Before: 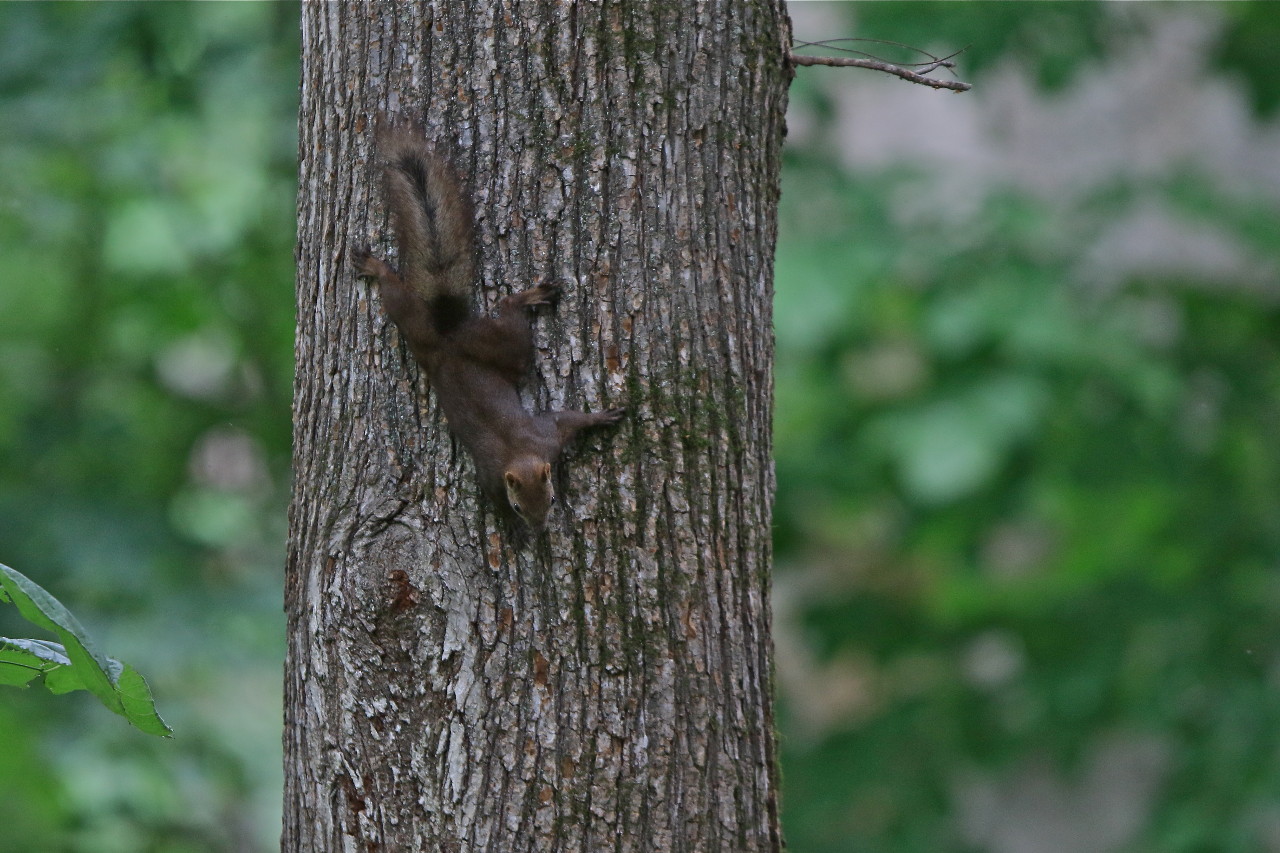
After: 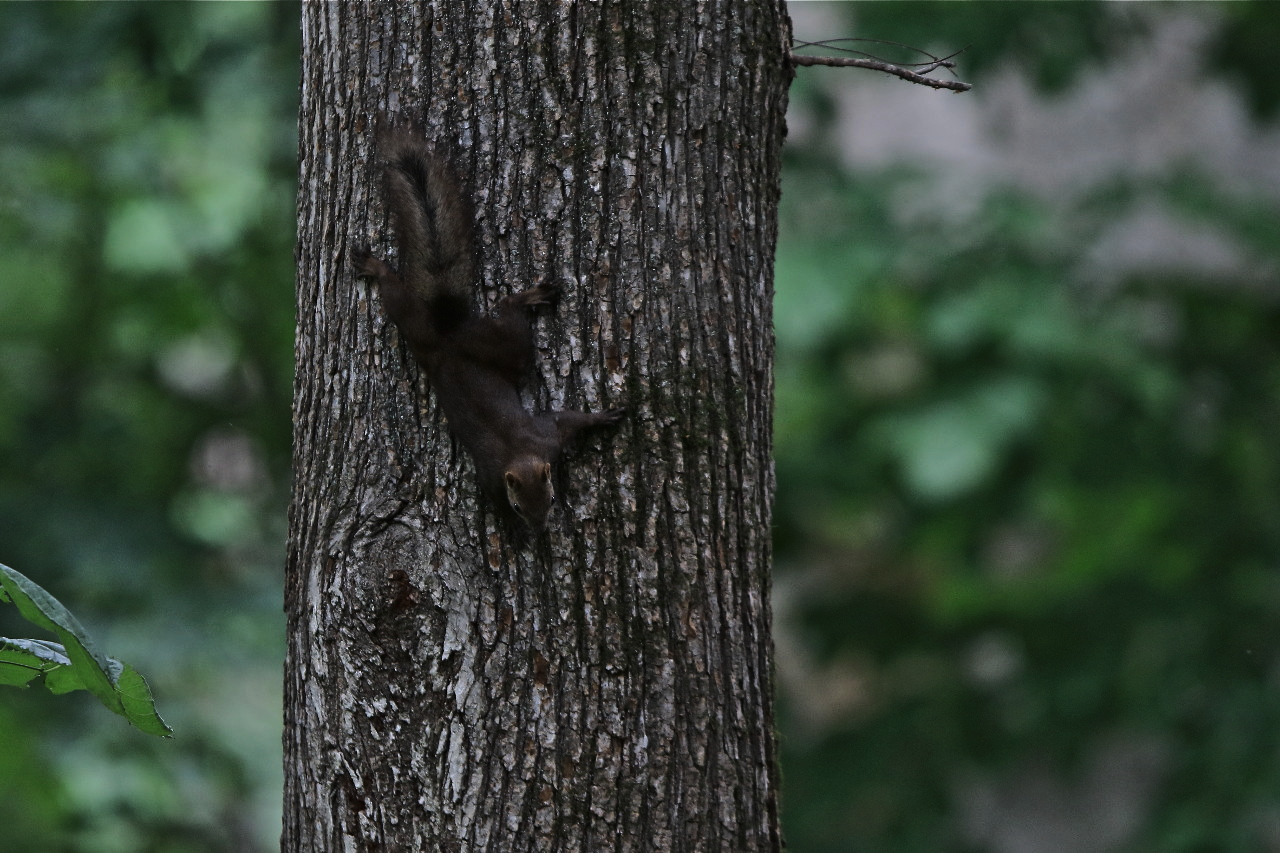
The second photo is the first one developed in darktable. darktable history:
tone curve: curves: ch0 [(0, 0) (0.003, 0.006) (0.011, 0.007) (0.025, 0.01) (0.044, 0.015) (0.069, 0.023) (0.1, 0.031) (0.136, 0.045) (0.177, 0.066) (0.224, 0.098) (0.277, 0.139) (0.335, 0.194) (0.399, 0.254) (0.468, 0.346) (0.543, 0.45) (0.623, 0.56) (0.709, 0.667) (0.801, 0.78) (0.898, 0.891) (1, 1)], color space Lab, linked channels, preserve colors none
